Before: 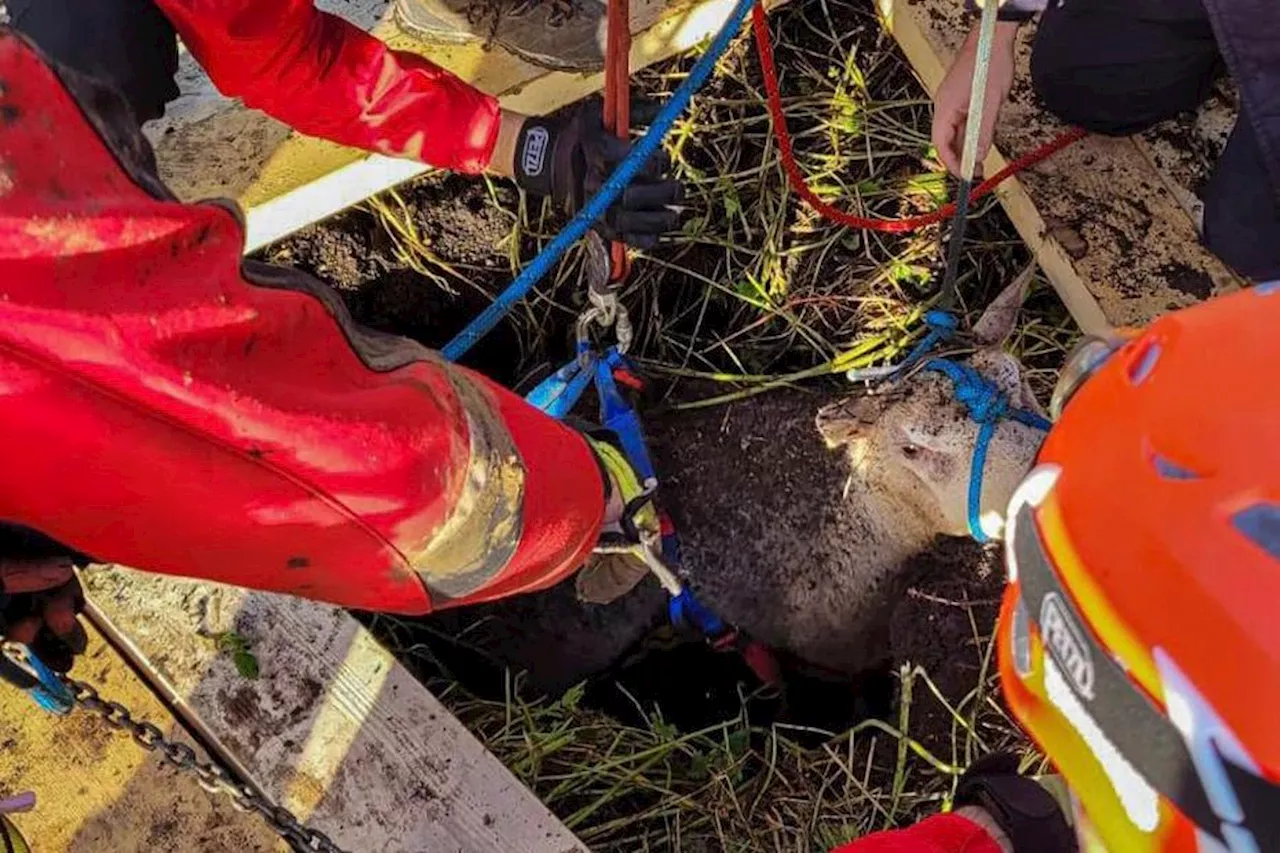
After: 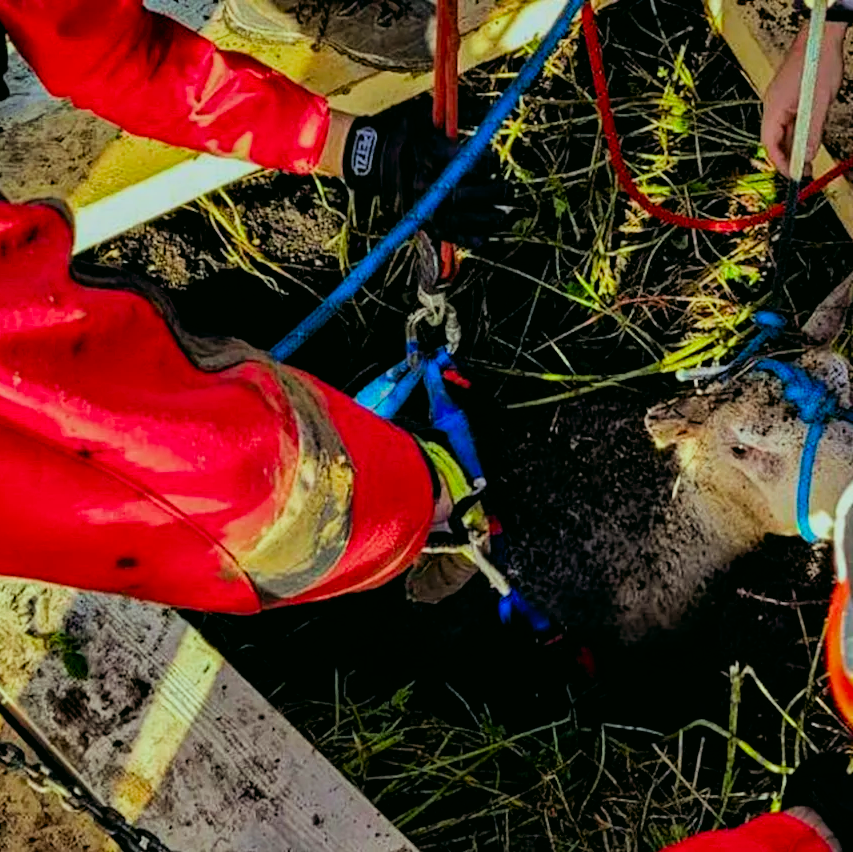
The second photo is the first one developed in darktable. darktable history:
crop and rotate: left 13.387%, right 19.954%
color correction: highlights a* -7.6, highlights b* 1.29, shadows a* -3.6, saturation 1.44
filmic rgb: black relative exposure -7.5 EV, white relative exposure 5 EV, hardness 3.33, contrast 1.297, color science v4 (2020)
exposure: black level correction 0.009, exposure -0.158 EV, compensate highlight preservation false
